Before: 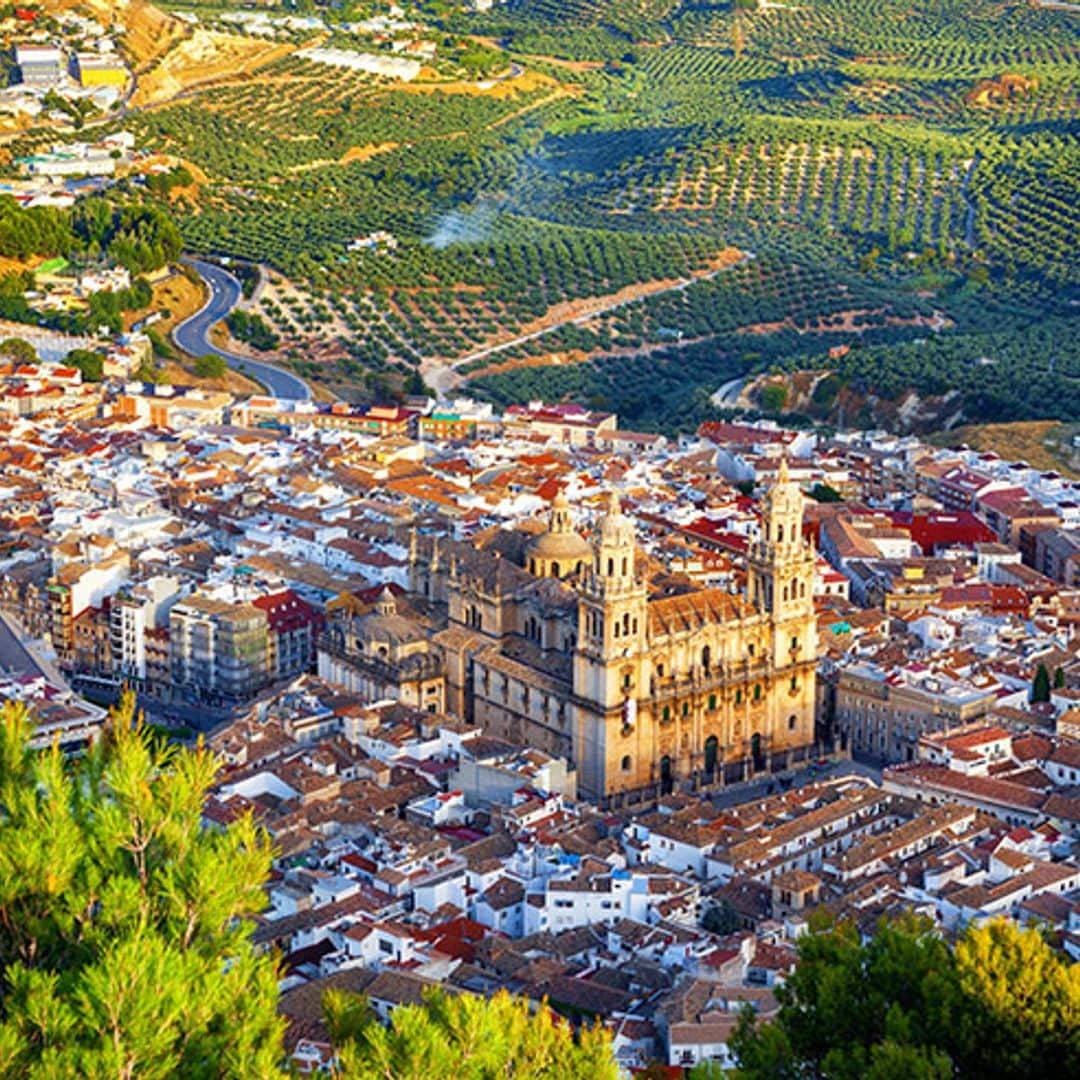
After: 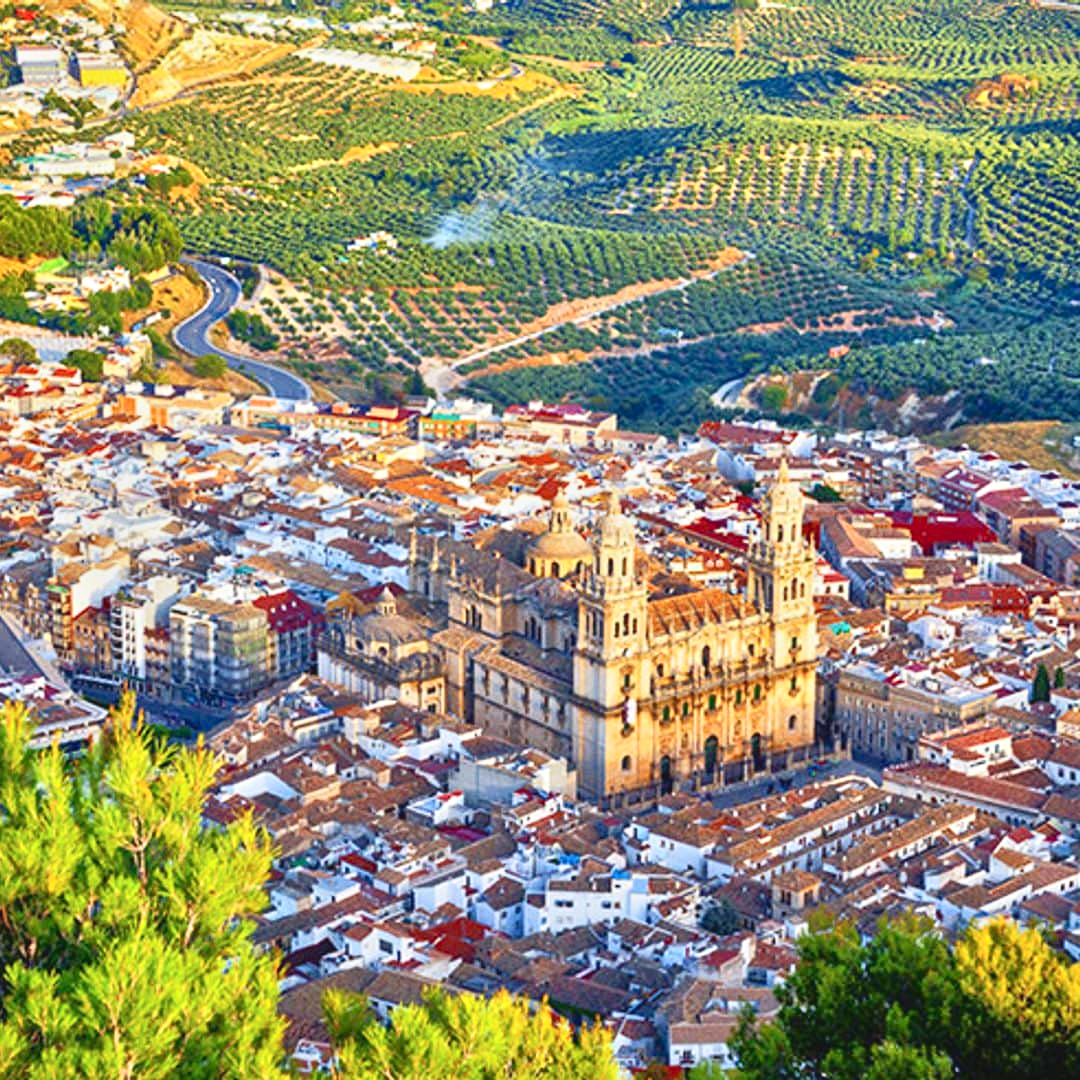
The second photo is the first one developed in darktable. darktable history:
tone equalizer: -8 EV 2 EV, -7 EV 2 EV, -6 EV 2 EV, -5 EV 2 EV, -4 EV 2 EV, -3 EV 1.5 EV, -2 EV 1 EV, -1 EV 0.5 EV
color balance: lift [1.01, 1, 1, 1], gamma [1.097, 1, 1, 1], gain [0.85, 1, 1, 1]
contrast brightness saturation: contrast 0.2, brightness -0.11, saturation 0.1
